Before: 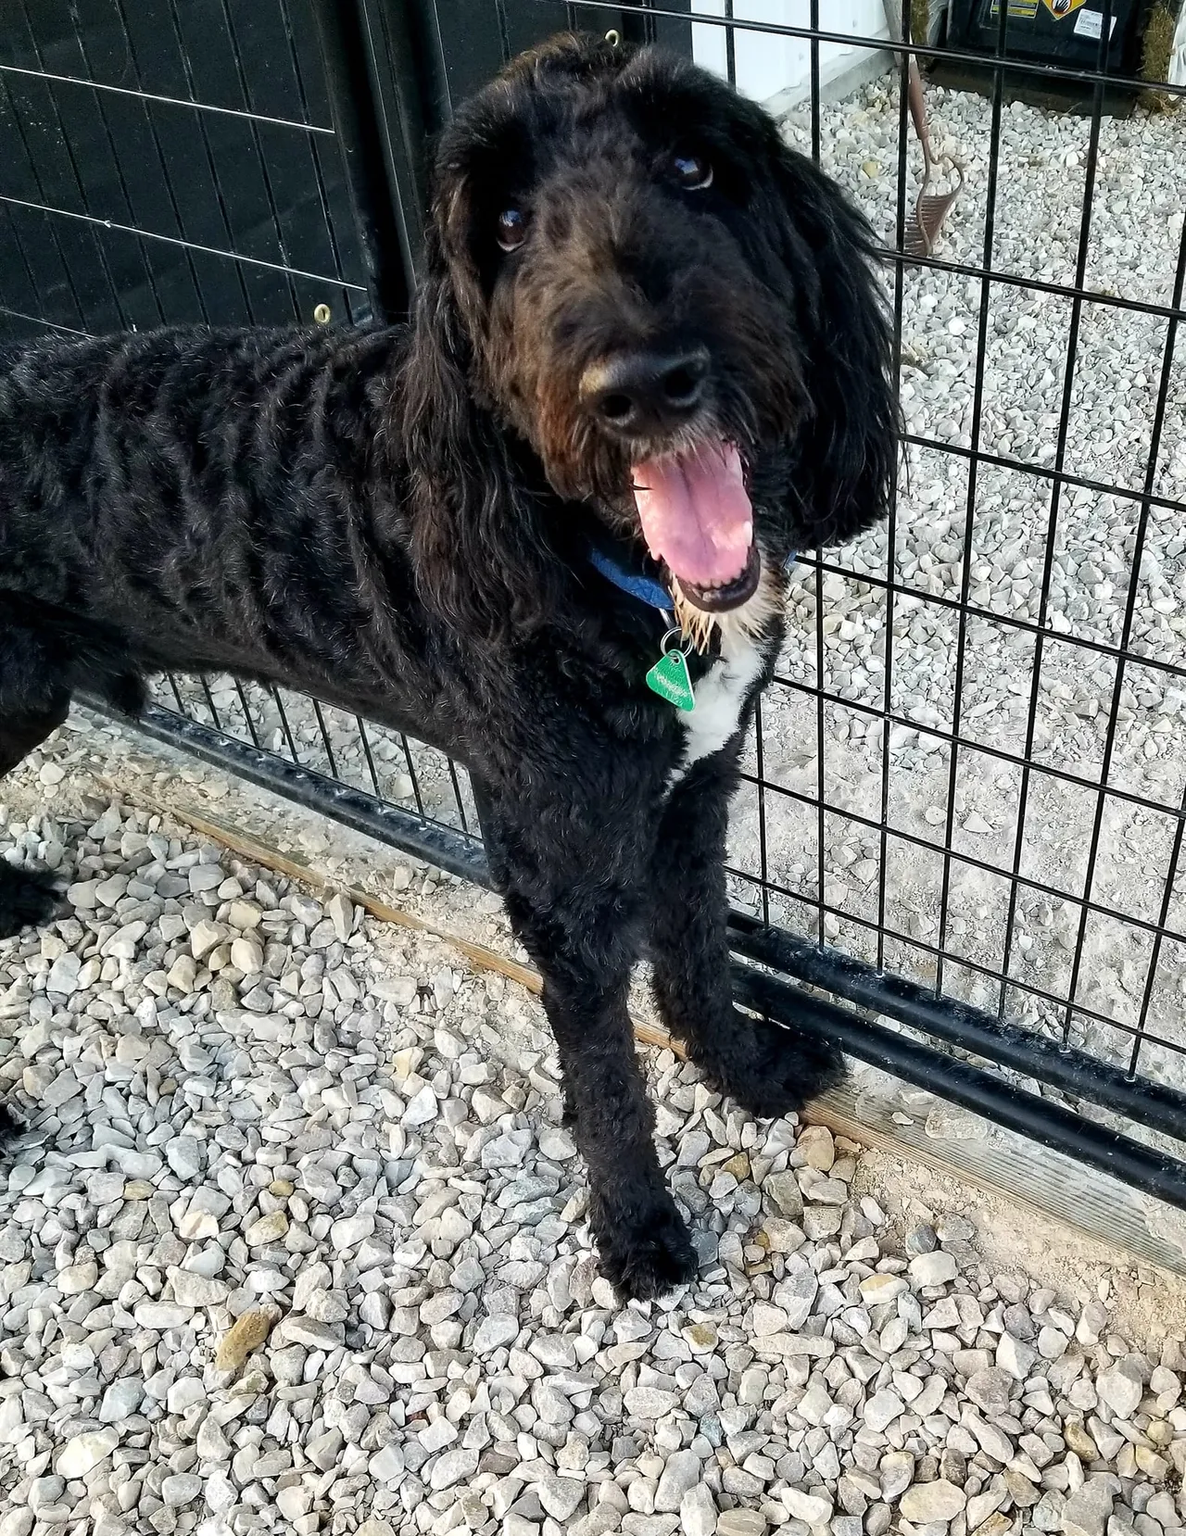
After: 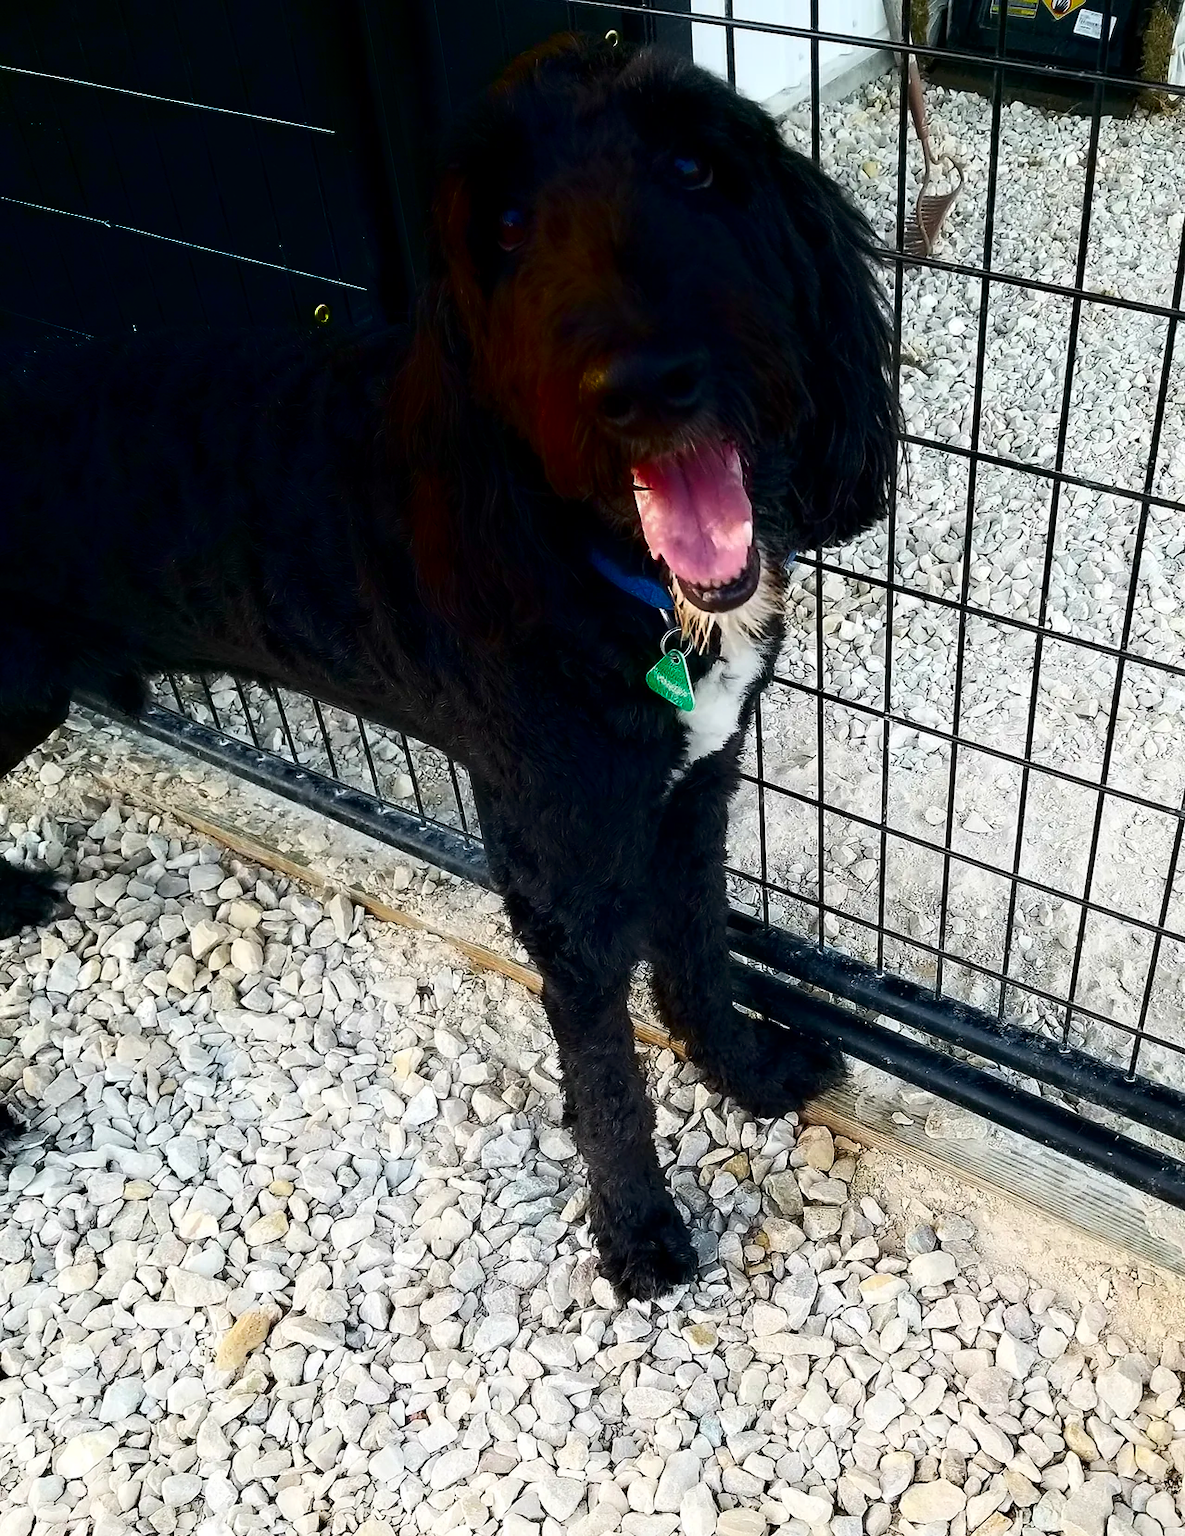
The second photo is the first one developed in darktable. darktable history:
shadows and highlights: shadows -90, highlights 90, soften with gaussian
contrast brightness saturation: contrast 0.13, brightness -0.05, saturation 0.16
